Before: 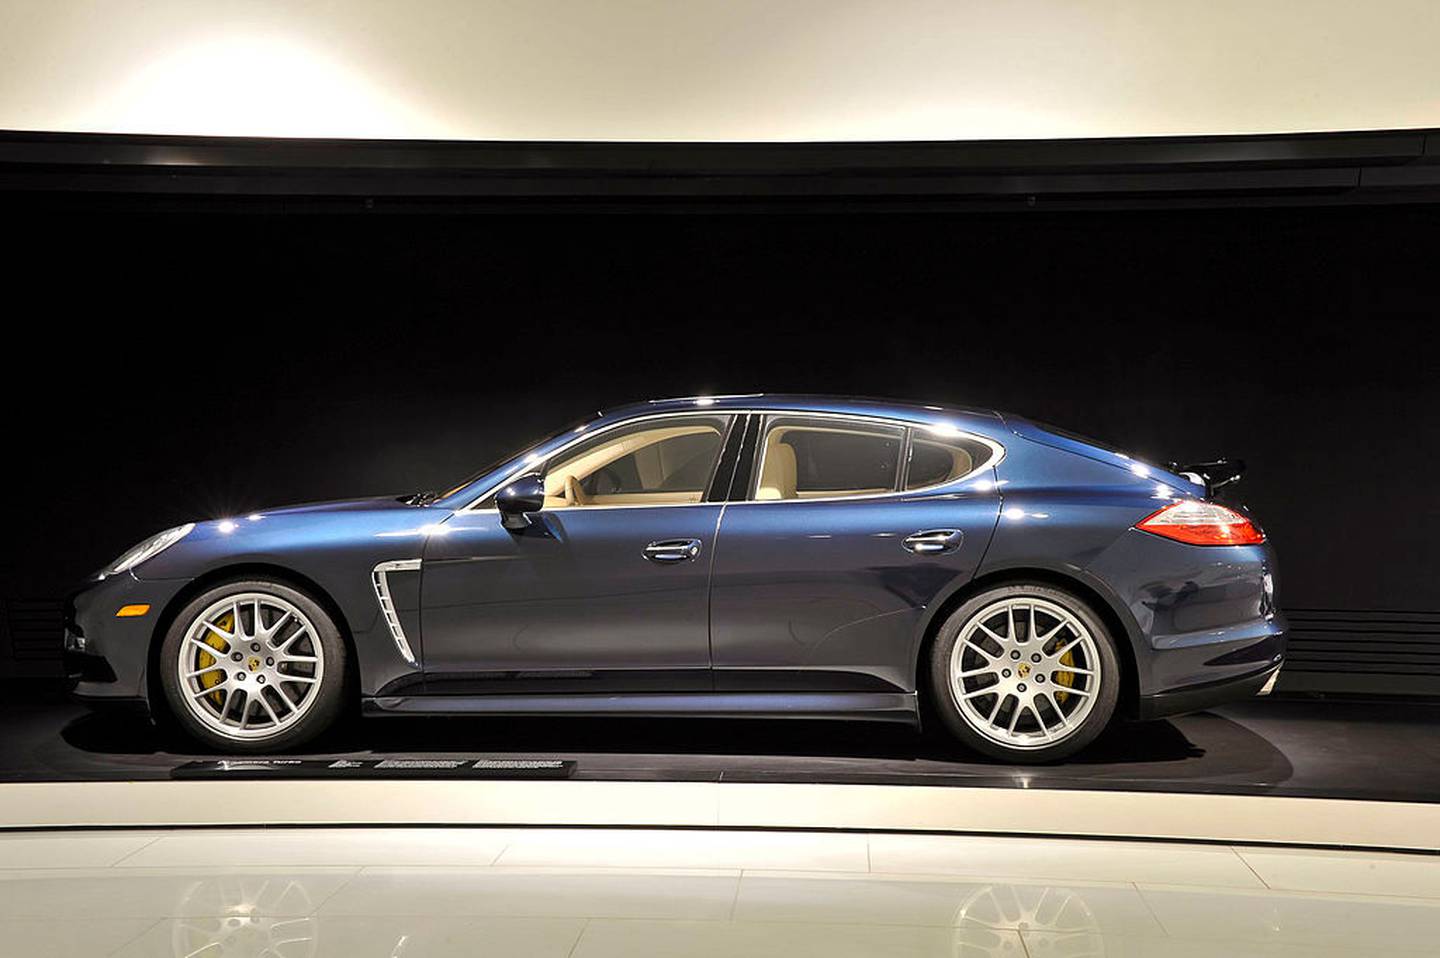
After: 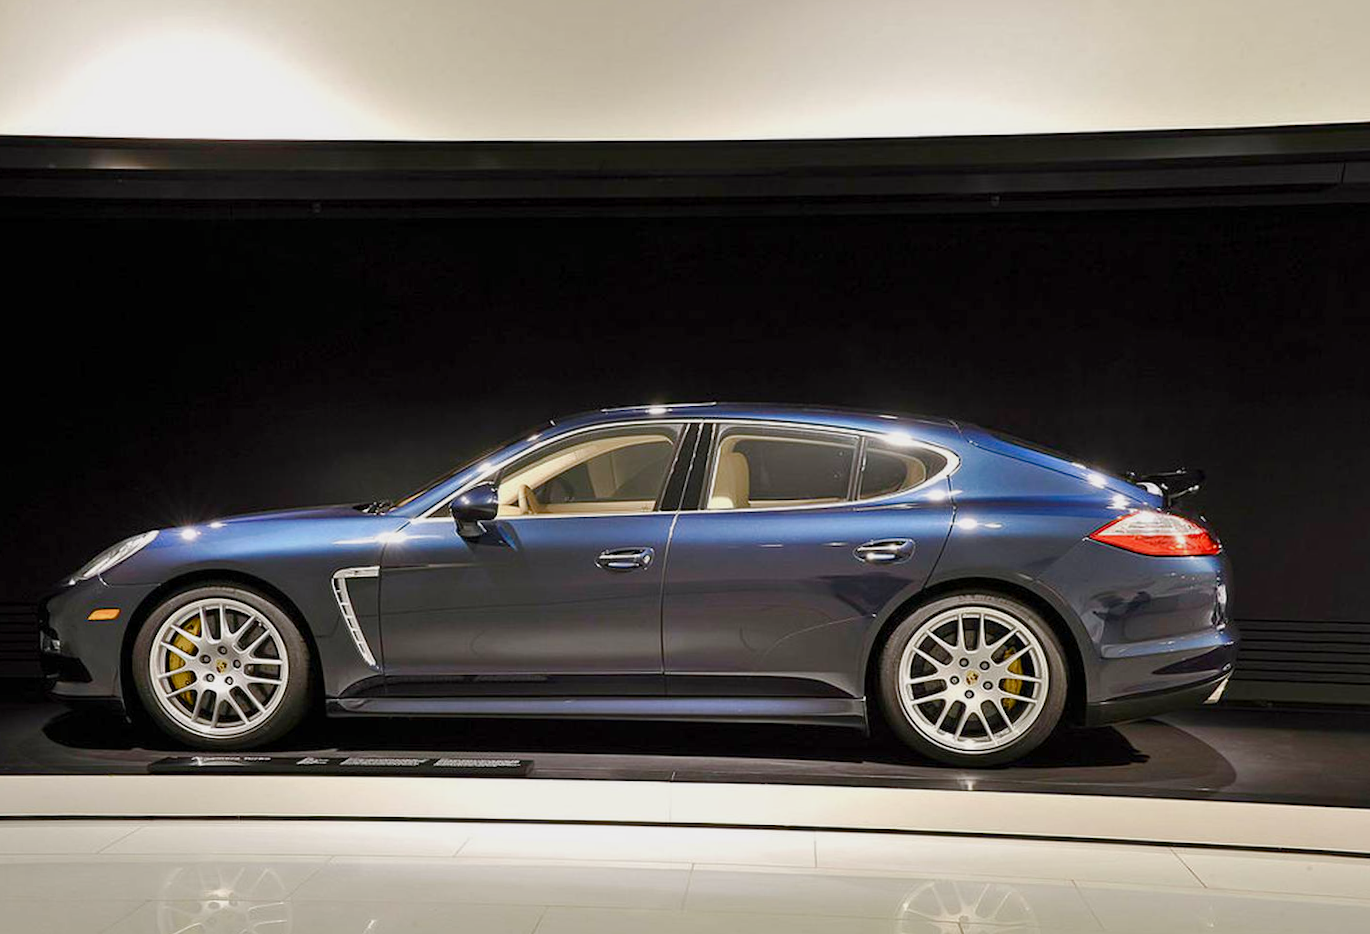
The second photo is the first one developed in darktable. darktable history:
exposure: compensate highlight preservation false
rotate and perspective: rotation 0.074°, lens shift (vertical) 0.096, lens shift (horizontal) -0.041, crop left 0.043, crop right 0.952, crop top 0.024, crop bottom 0.979
color balance rgb: shadows lift › chroma 1%, shadows lift › hue 113°, highlights gain › chroma 0.2%, highlights gain › hue 333°, perceptual saturation grading › global saturation 20%, perceptual saturation grading › highlights -50%, perceptual saturation grading › shadows 25%, contrast -10%
